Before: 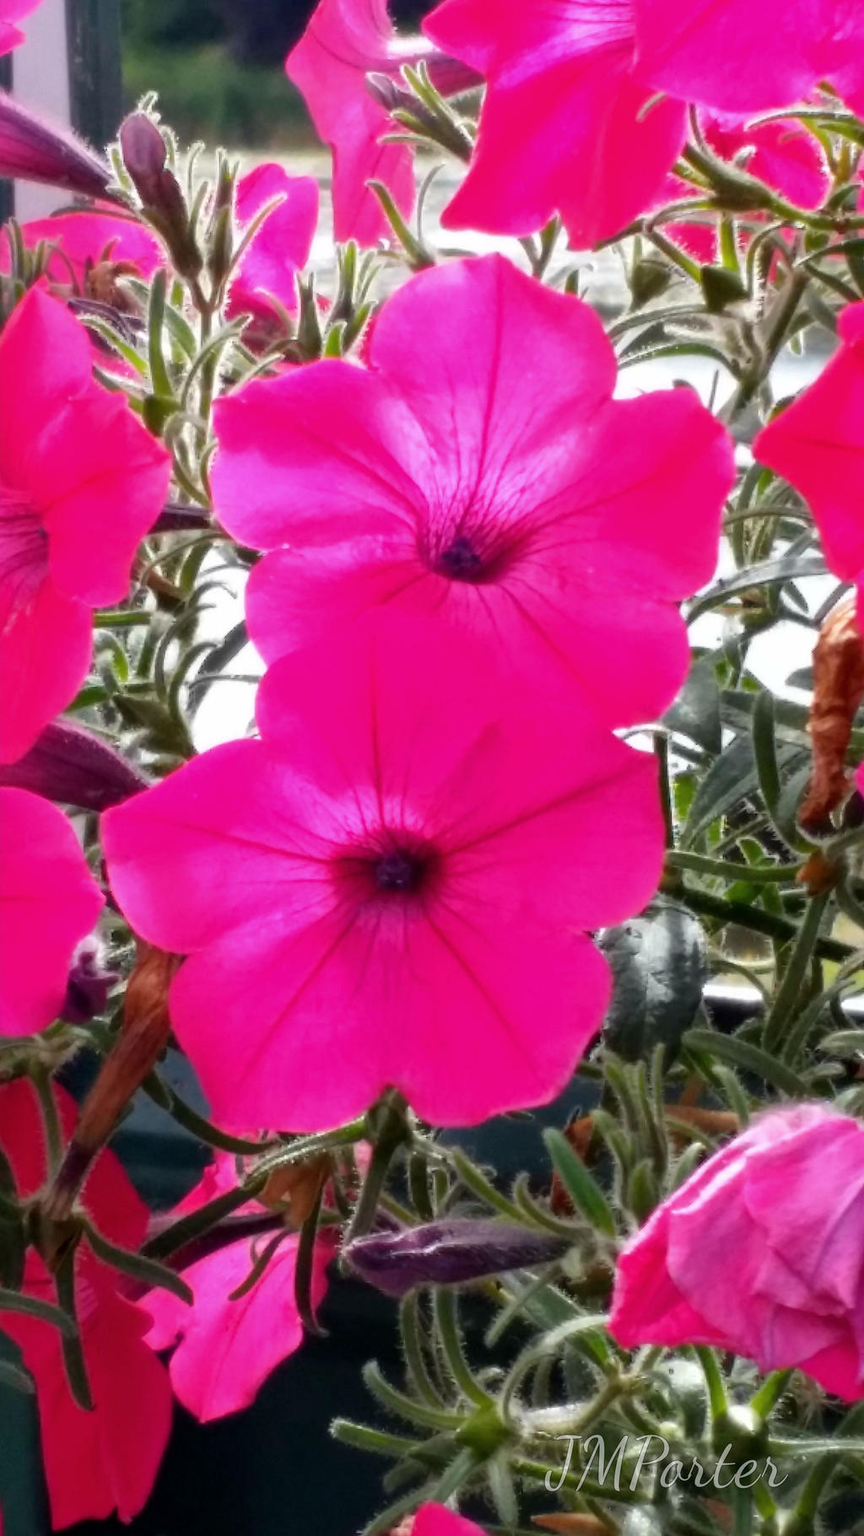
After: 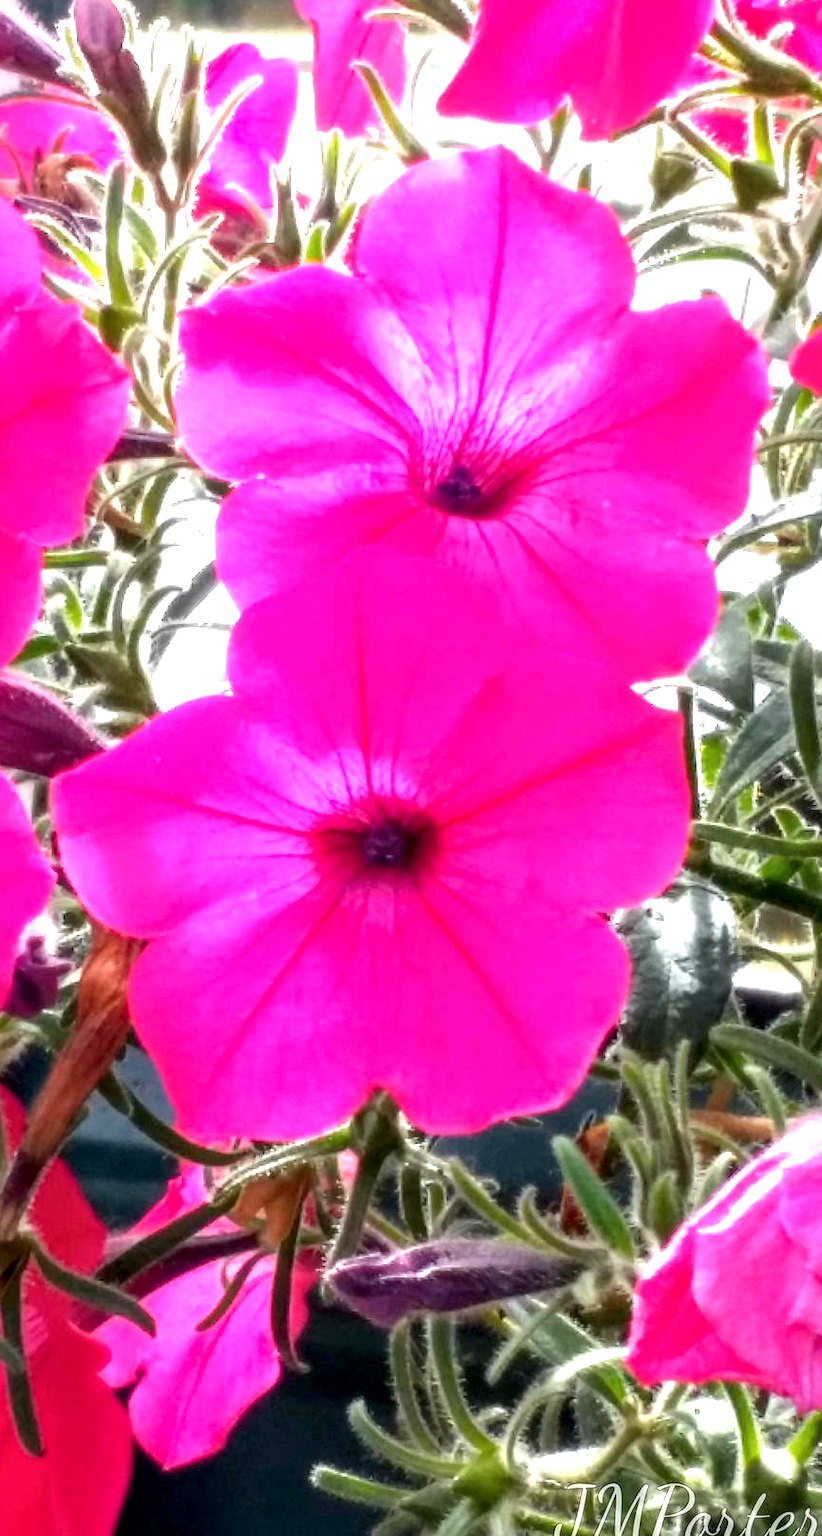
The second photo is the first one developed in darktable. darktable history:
crop: left 6.446%, top 8.188%, right 9.538%, bottom 3.548%
tone equalizer: on, module defaults
exposure: black level correction 0.001, exposure 1.116 EV, compensate highlight preservation false
local contrast: on, module defaults
